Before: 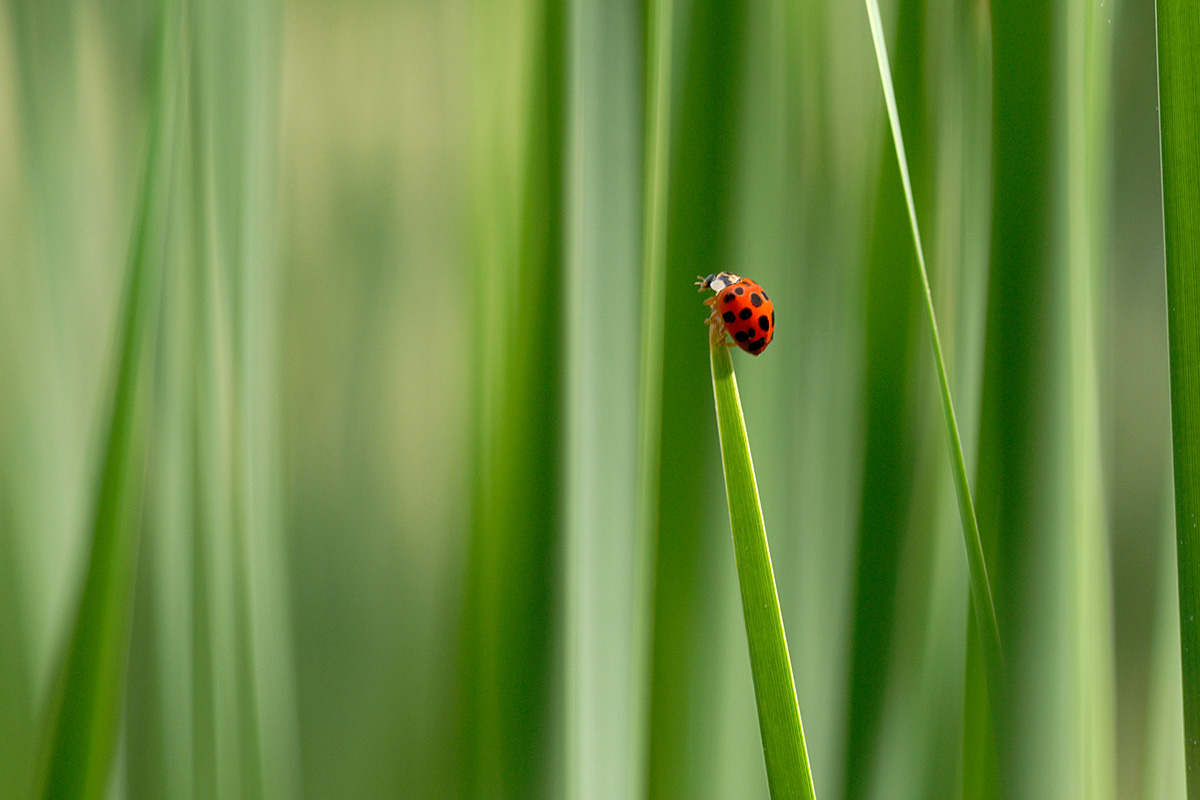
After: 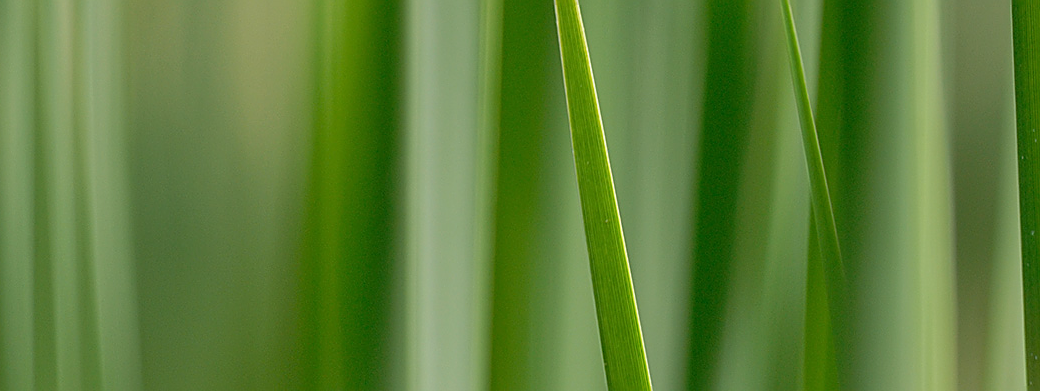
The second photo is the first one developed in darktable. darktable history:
tone equalizer: -8 EV 0.25 EV, -7 EV 0.417 EV, -6 EV 0.417 EV, -5 EV 0.25 EV, -3 EV -0.25 EV, -2 EV -0.417 EV, -1 EV -0.417 EV, +0 EV -0.25 EV, edges refinement/feathering 500, mask exposure compensation -1.57 EV, preserve details guided filter
crop and rotate: left 13.306%, top 48.129%, bottom 2.928%
sharpen: amount 0.6
